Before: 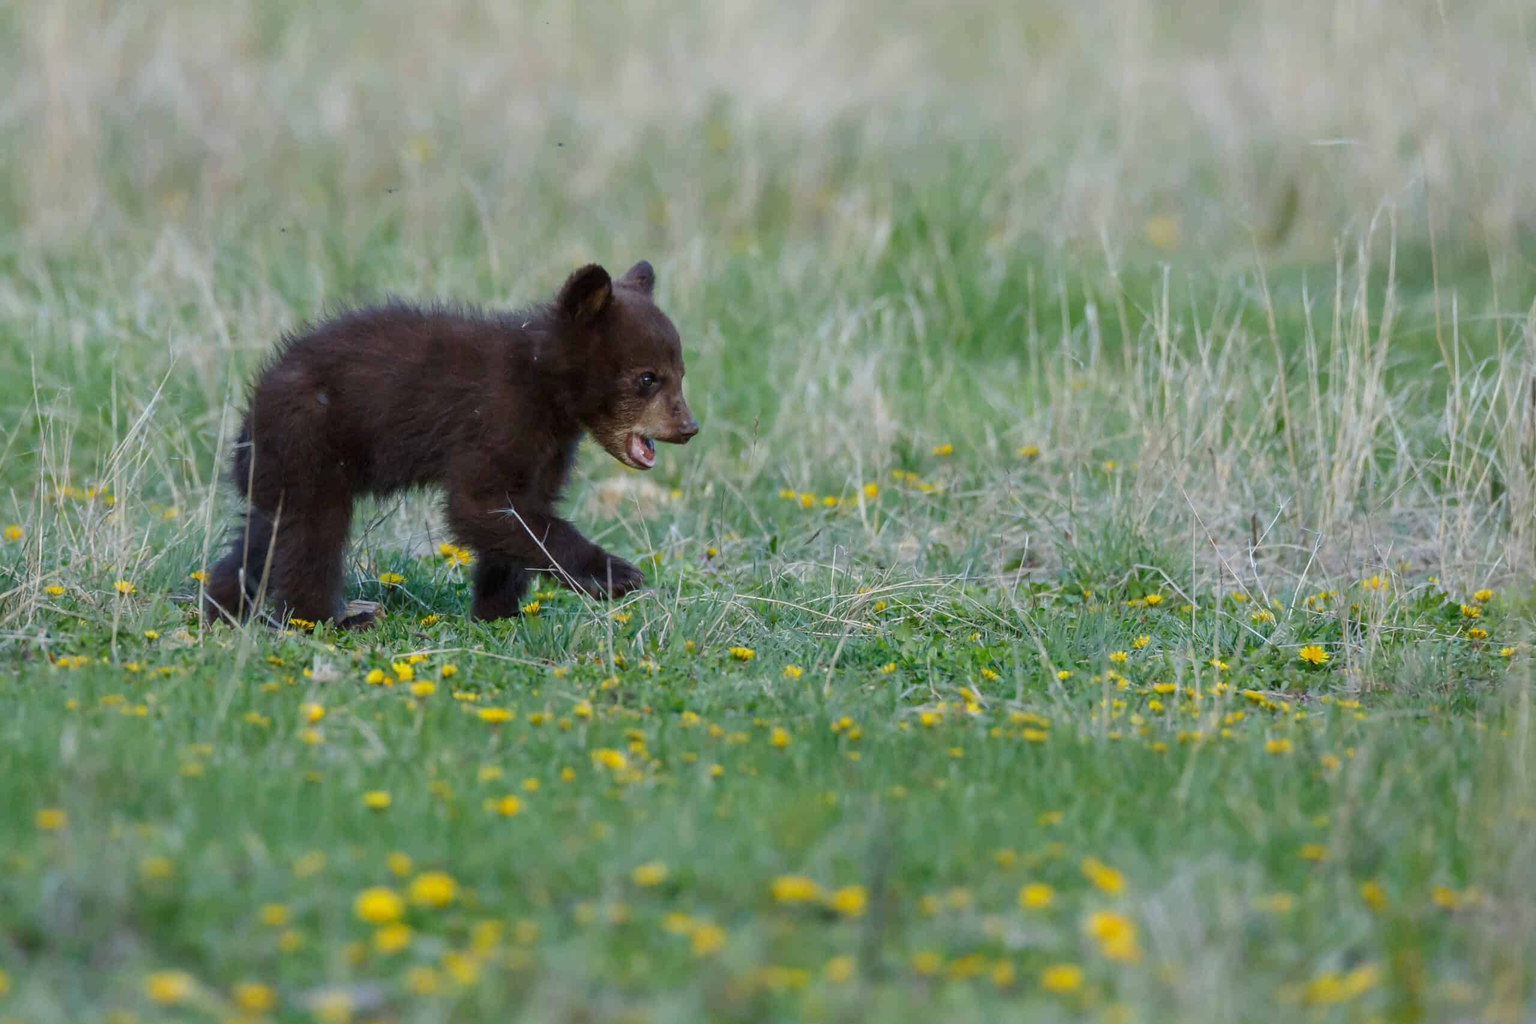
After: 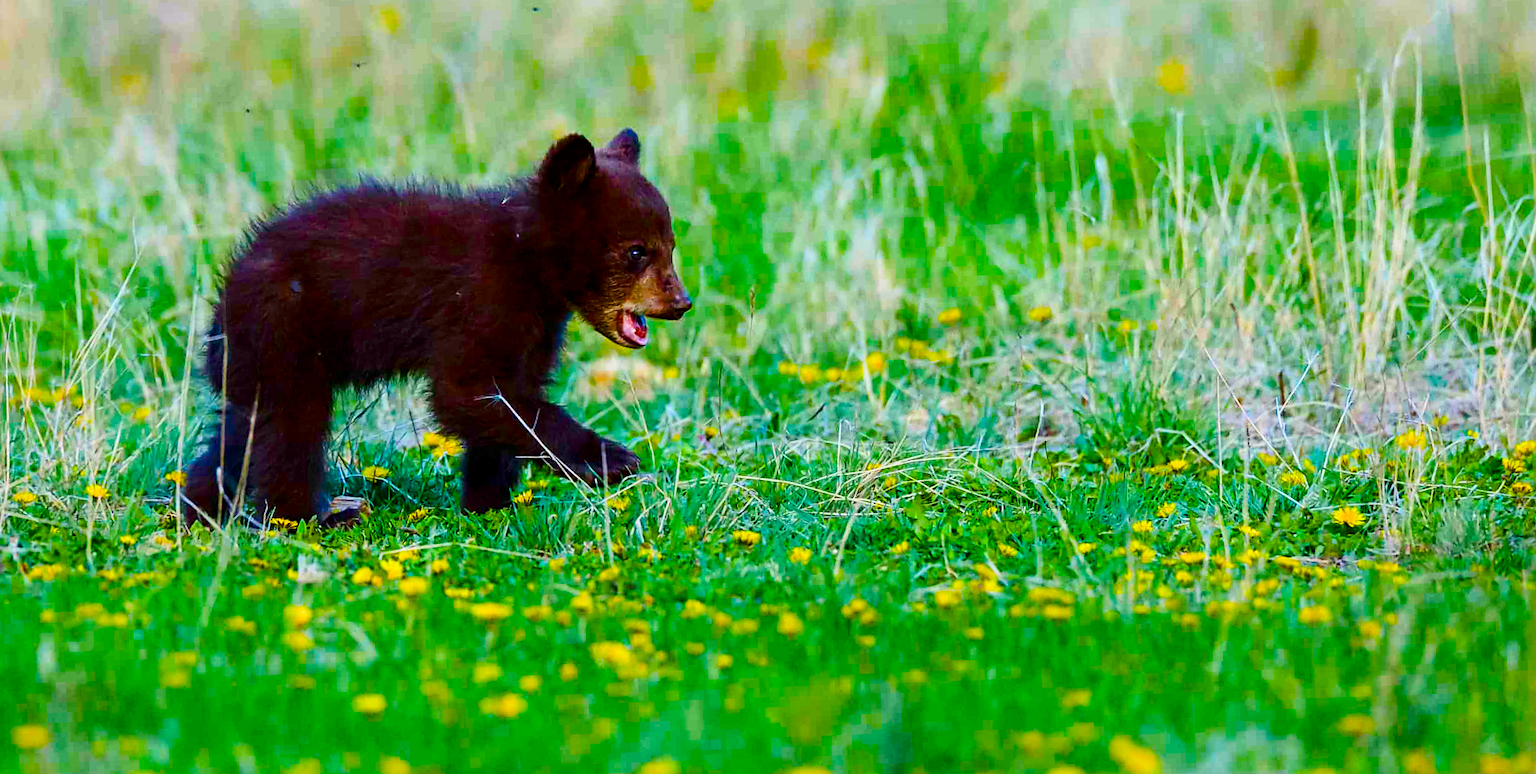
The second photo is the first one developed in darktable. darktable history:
filmic rgb: hardness 4.17
sharpen: on, module defaults
color balance rgb: linear chroma grading › global chroma 42%, perceptual saturation grading › global saturation 42%, perceptual brilliance grading › global brilliance 25%, global vibrance 33%
crop and rotate: top 12.5%, bottom 12.5%
rotate and perspective: rotation -2.12°, lens shift (vertical) 0.009, lens shift (horizontal) -0.008, automatic cropping original format, crop left 0.036, crop right 0.964, crop top 0.05, crop bottom 0.959
contrast brightness saturation: contrast 0.19, brightness -0.11, saturation 0.21
haze removal: compatibility mode true, adaptive false
